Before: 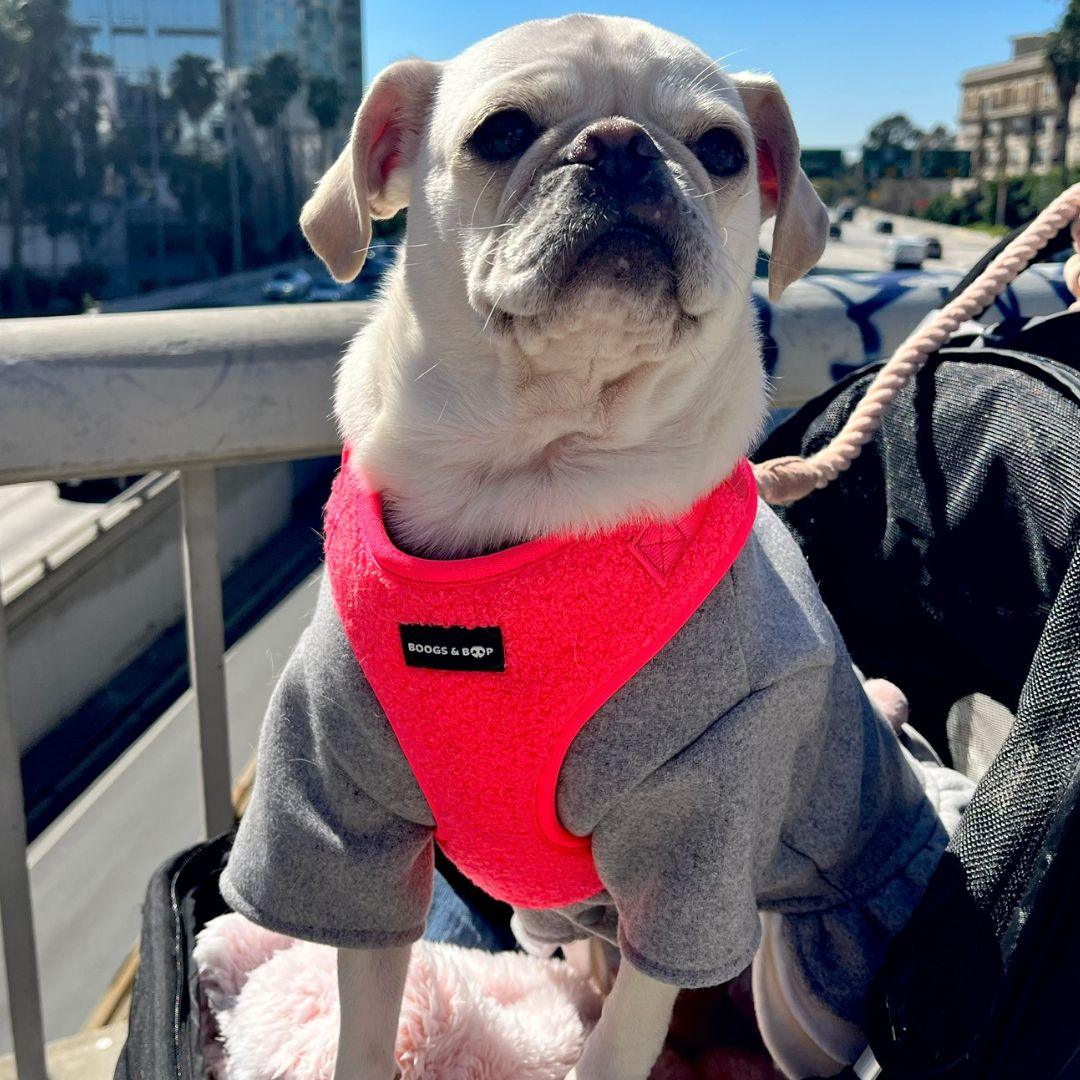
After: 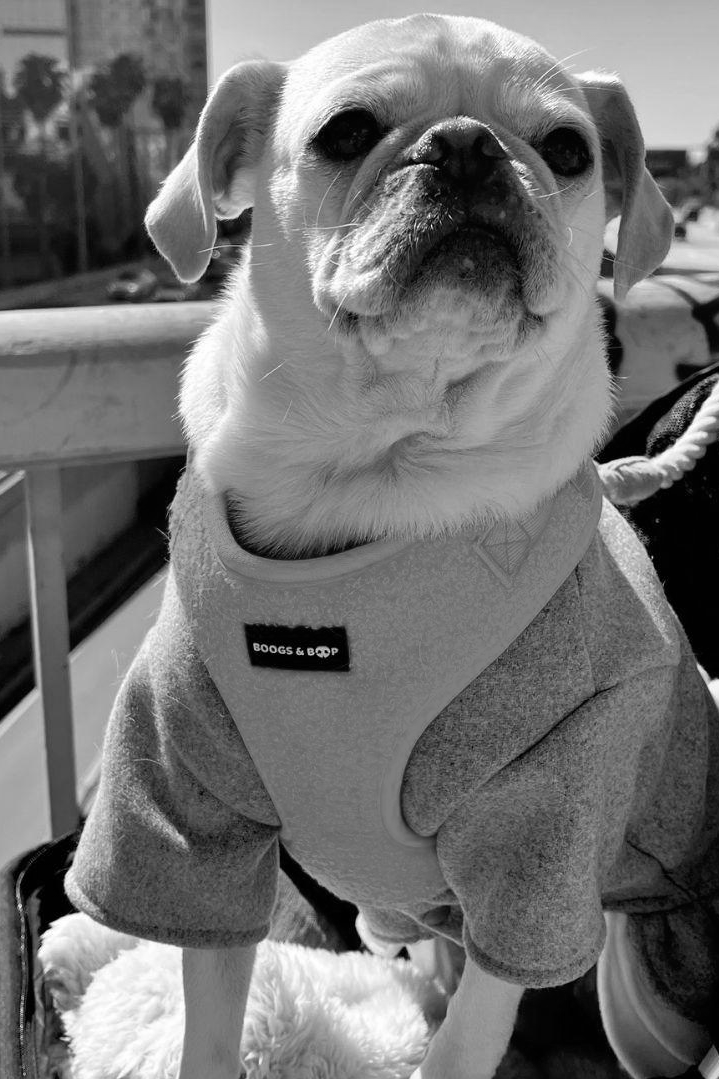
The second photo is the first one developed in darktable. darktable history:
monochrome: on, module defaults
crop and rotate: left 14.385%, right 18.948%
